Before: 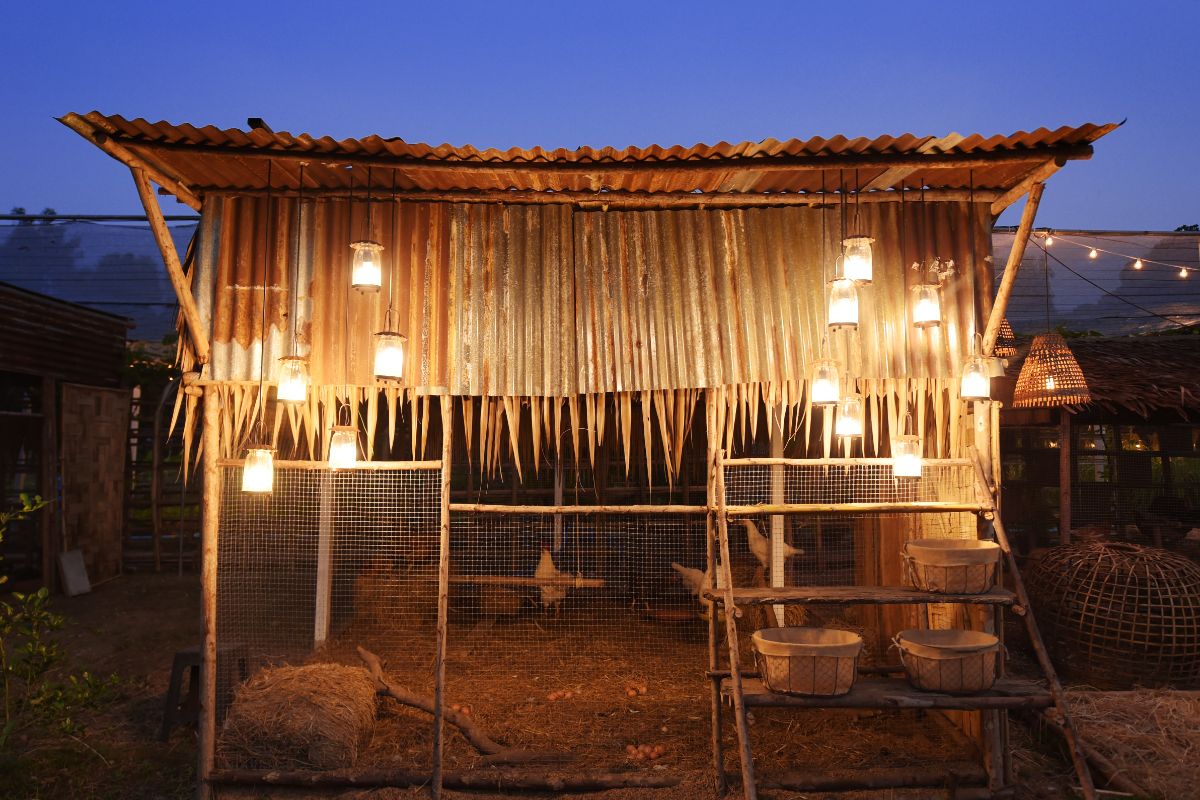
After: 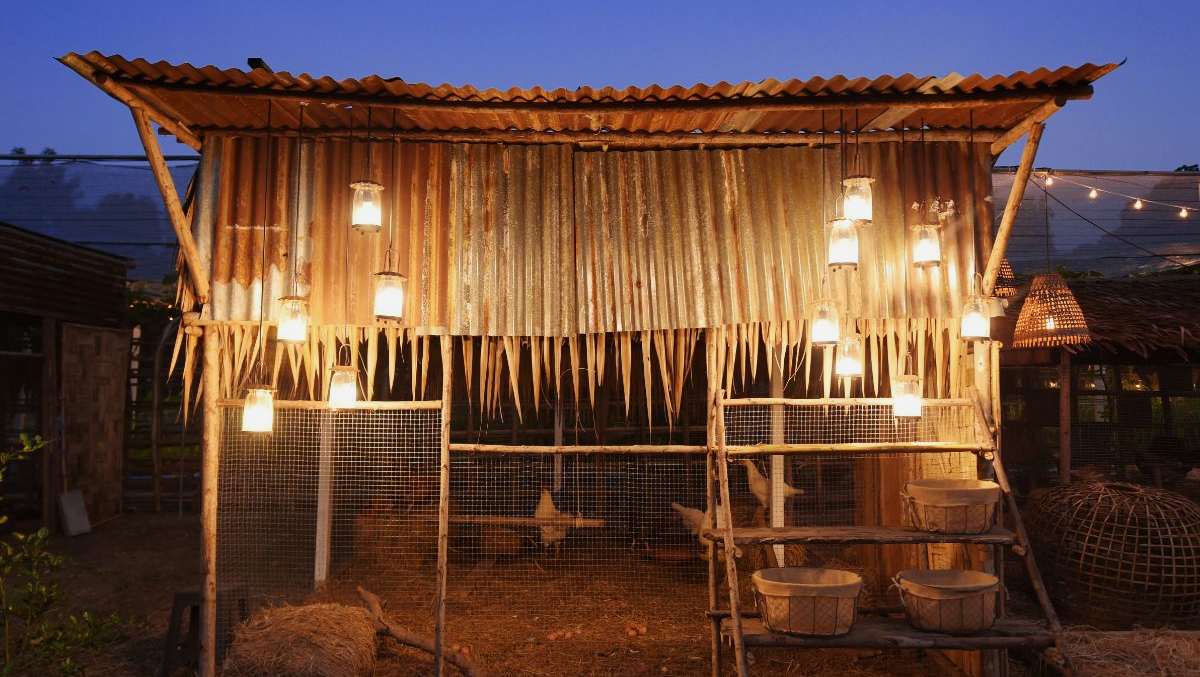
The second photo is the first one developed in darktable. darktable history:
crop: top 7.574%, bottom 7.678%
exposure: exposure -0.153 EV, compensate exposure bias true, compensate highlight preservation false
